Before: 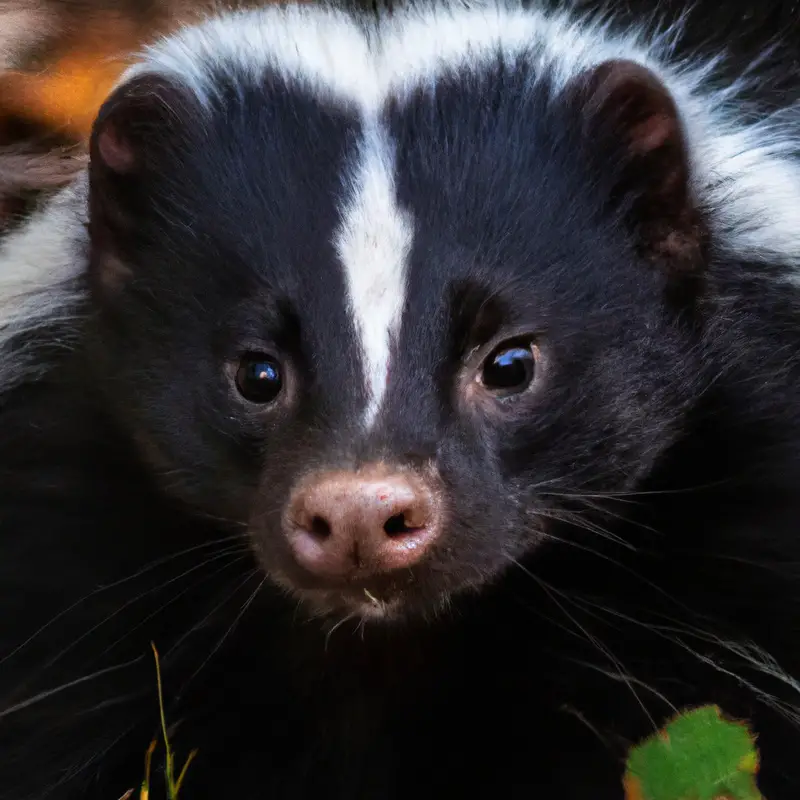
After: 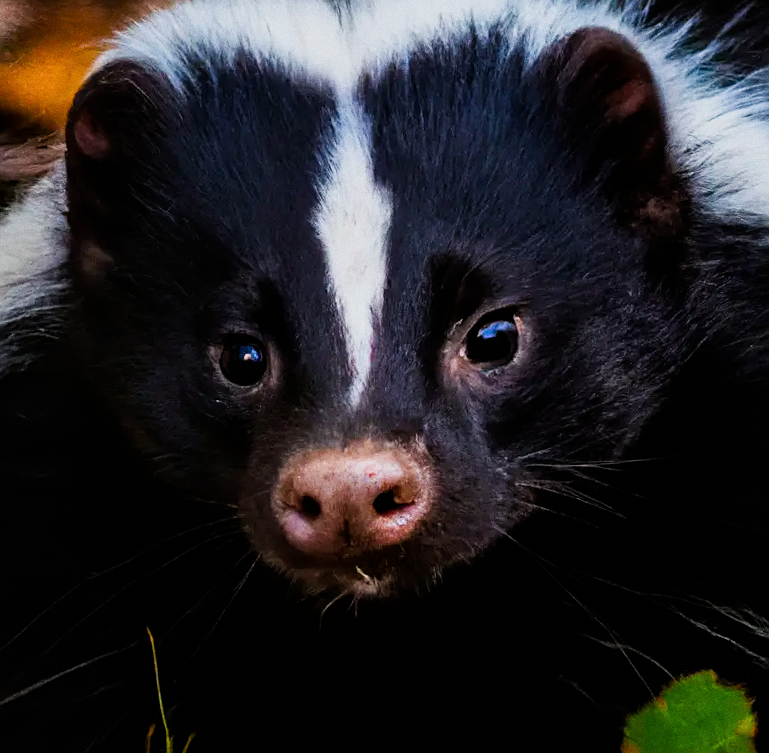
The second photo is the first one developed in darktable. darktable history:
filmic rgb: black relative exposure -7.65 EV, white relative exposure 4.56 EV, hardness 3.61
rotate and perspective: rotation -2.12°, lens shift (vertical) 0.009, lens shift (horizontal) -0.008, automatic cropping original format, crop left 0.036, crop right 0.964, crop top 0.05, crop bottom 0.959
color balance rgb: linear chroma grading › global chroma 16.62%, perceptual saturation grading › highlights -8.63%, perceptual saturation grading › mid-tones 18.66%, perceptual saturation grading › shadows 28.49%, perceptual brilliance grading › highlights 14.22%, perceptual brilliance grading › shadows -18.96%, global vibrance 27.71%
sharpen: on, module defaults
grain: coarseness 7.08 ISO, strength 21.67%, mid-tones bias 59.58%
